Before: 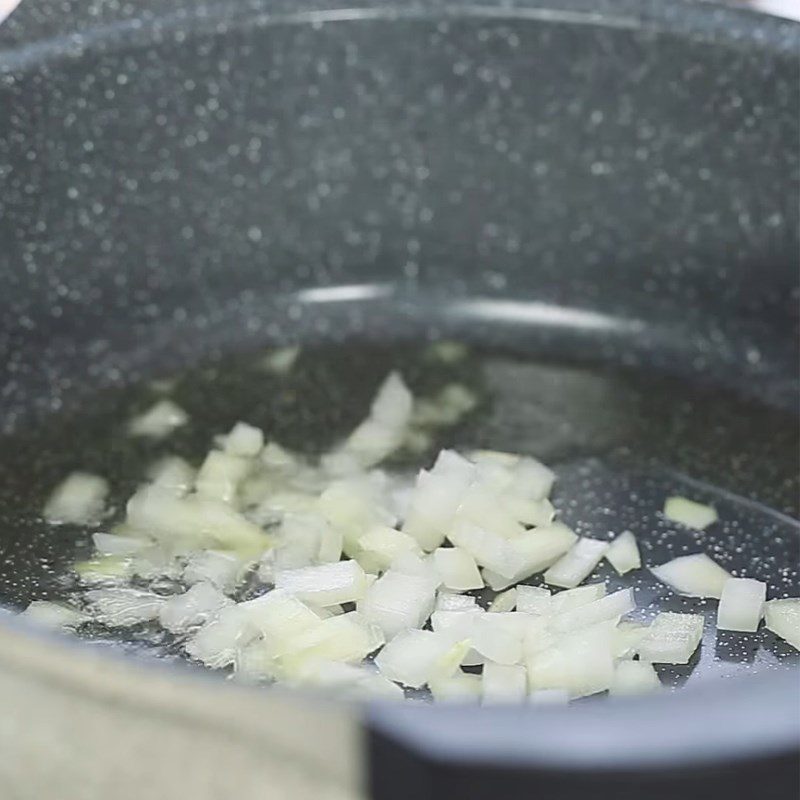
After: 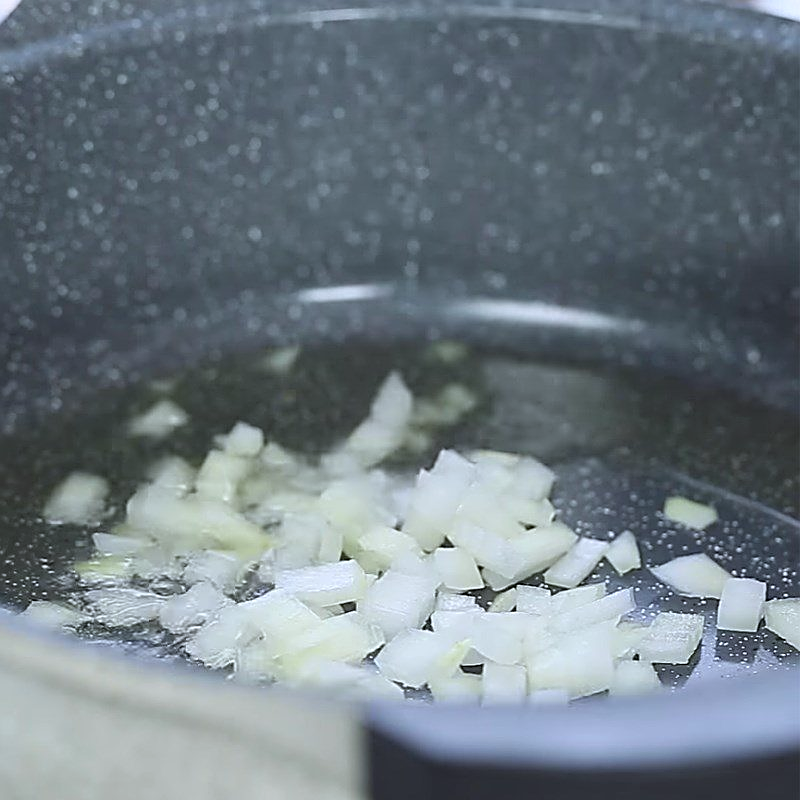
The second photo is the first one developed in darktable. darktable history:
white balance: red 0.954, blue 1.079
sharpen: on, module defaults
